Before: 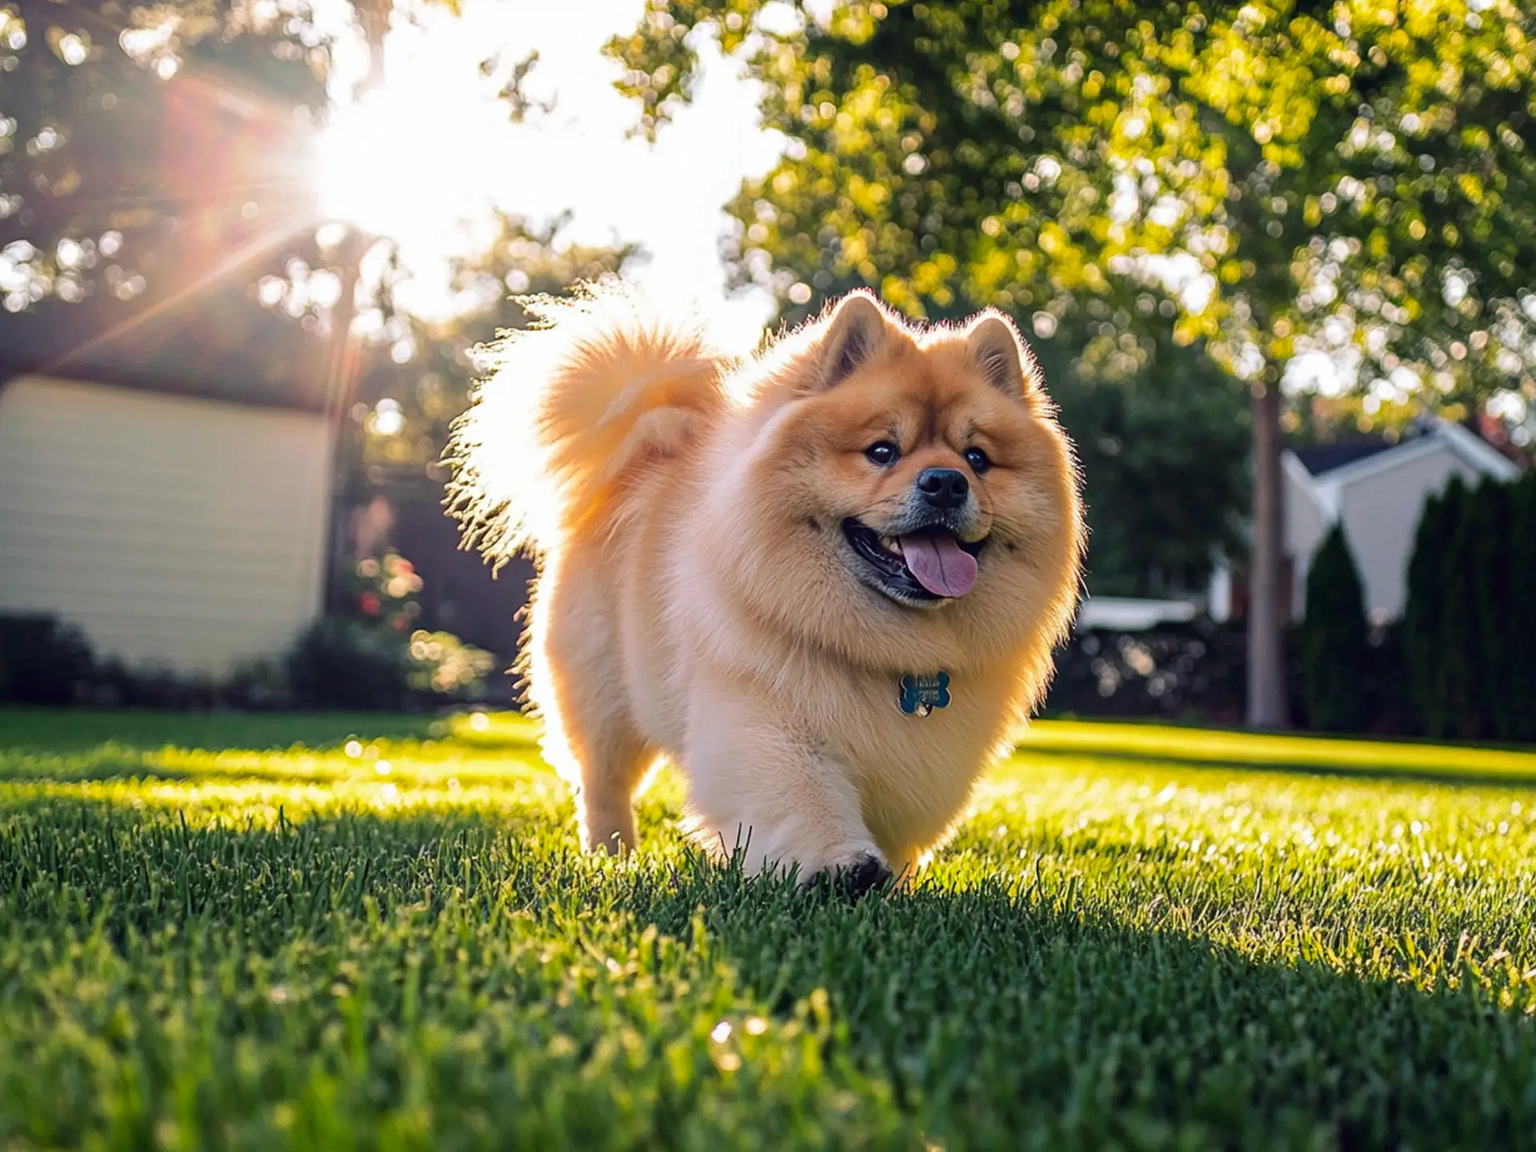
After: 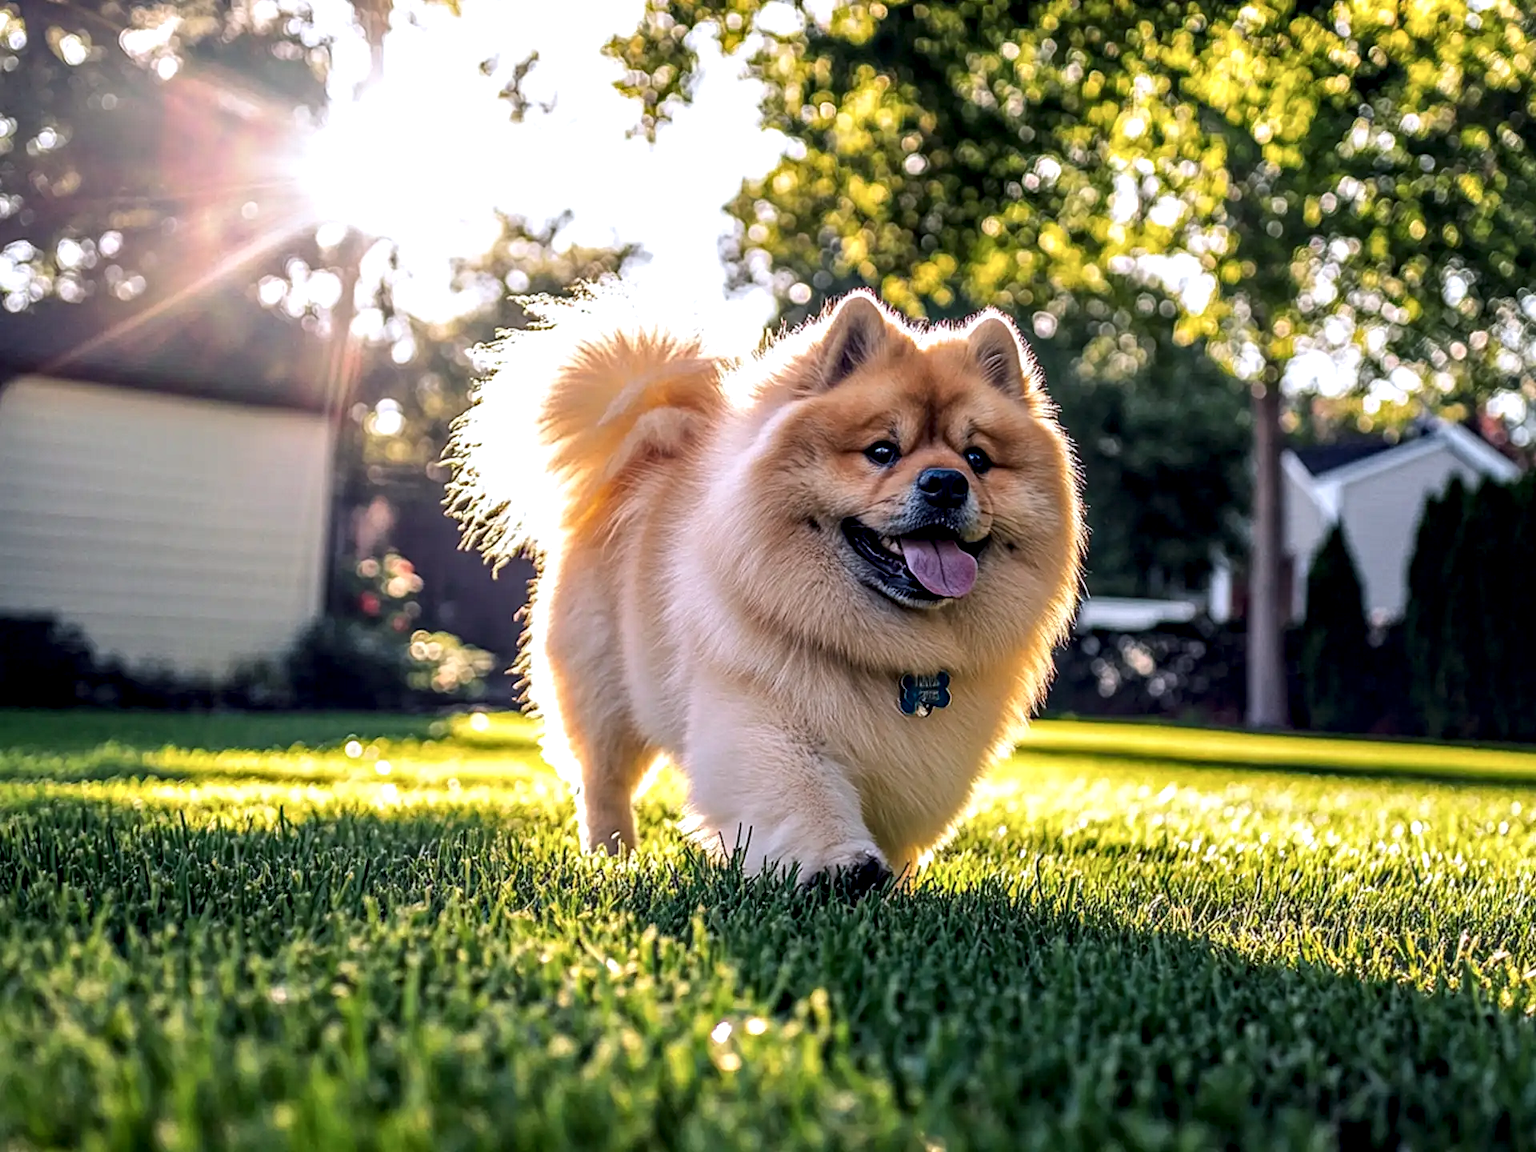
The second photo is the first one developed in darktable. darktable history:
color calibration: illuminant as shot in camera, x 0.358, y 0.373, temperature 4628.91 K
local contrast: highlights 60%, shadows 60%, detail 160%
